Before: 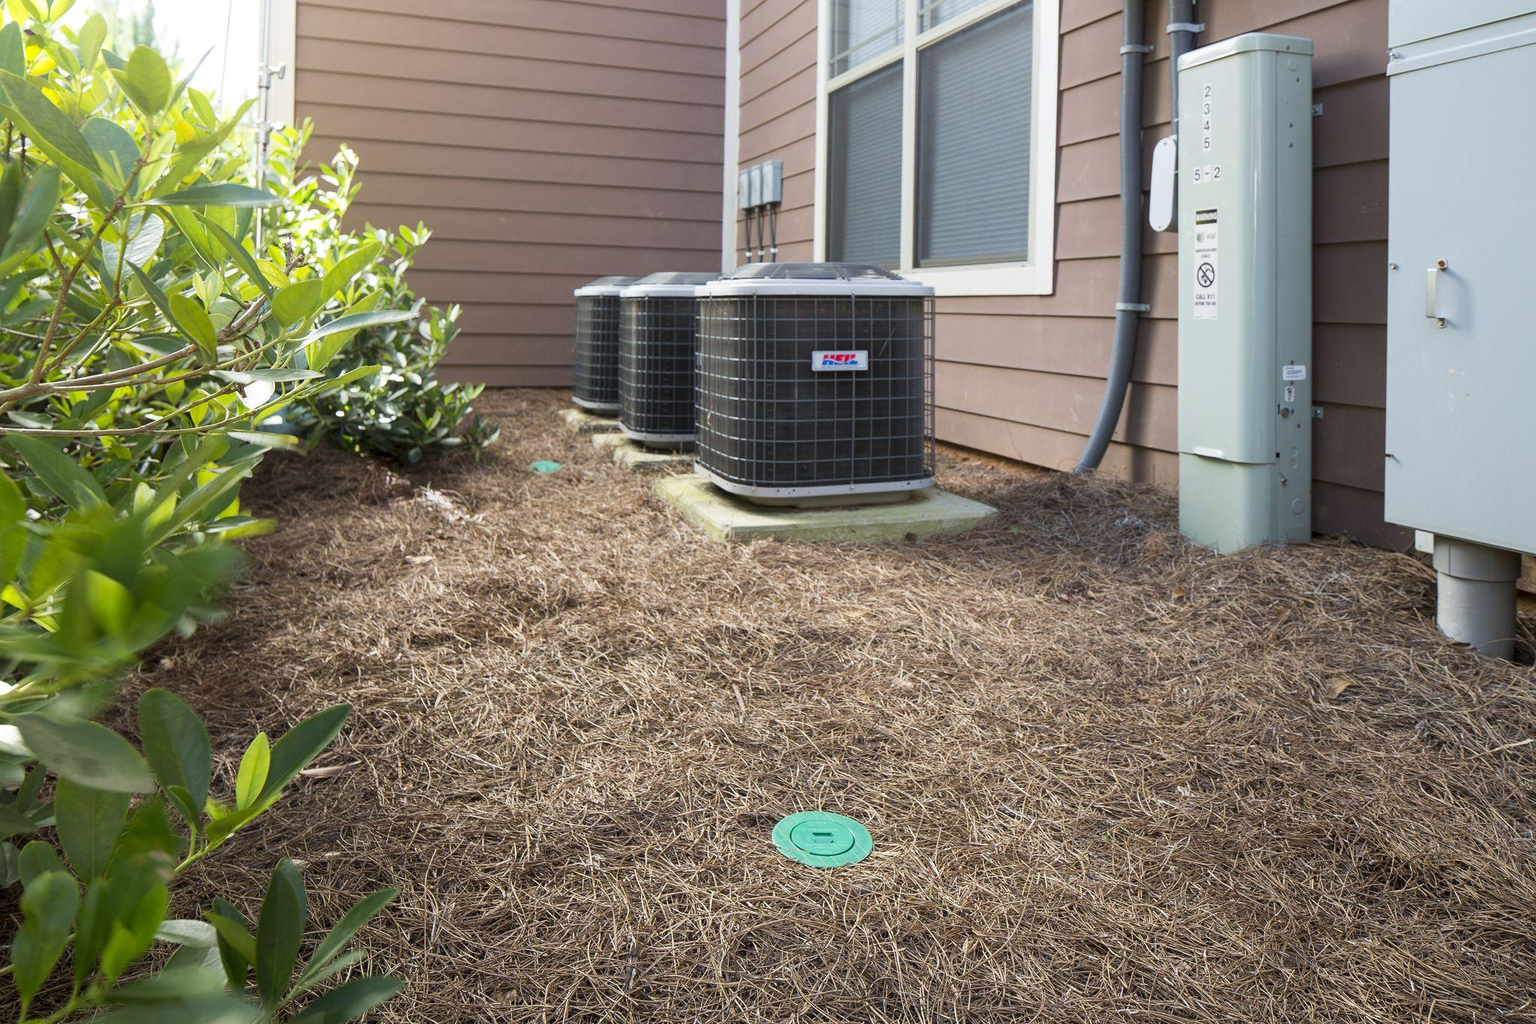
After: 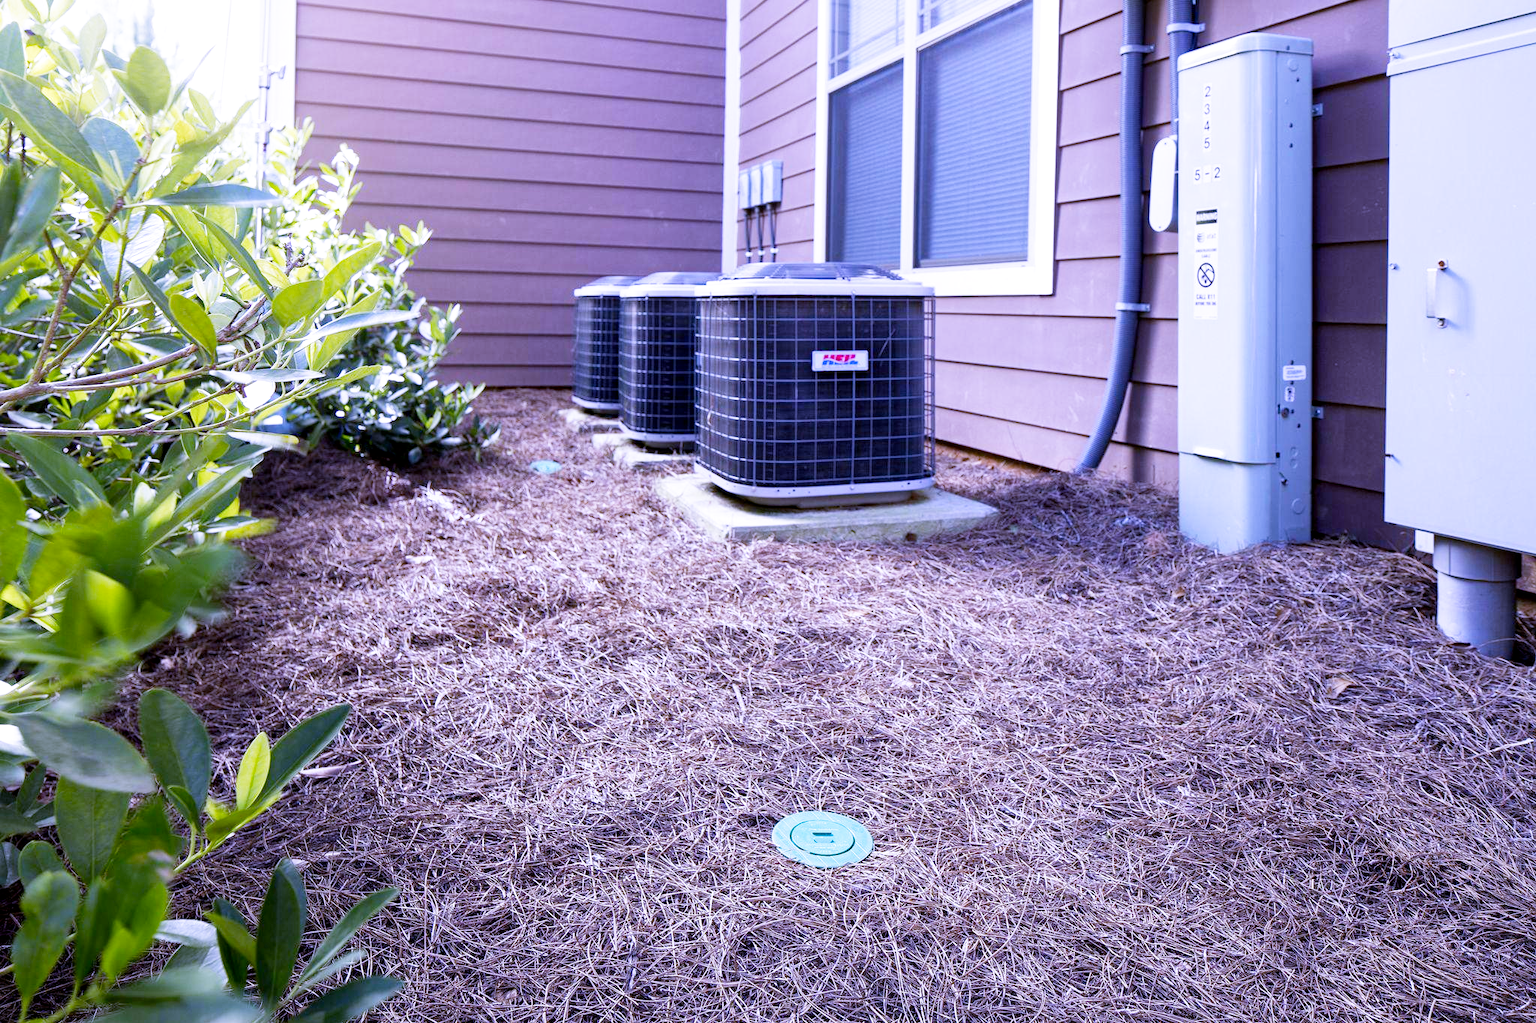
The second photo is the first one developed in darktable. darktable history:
white balance: red 0.98, blue 1.61
haze removal: compatibility mode true, adaptive false
local contrast: mode bilateral grid, contrast 20, coarseness 50, detail 120%, midtone range 0.2
filmic rgb: middle gray luminance 12.74%, black relative exposure -10.13 EV, white relative exposure 3.47 EV, threshold 6 EV, target black luminance 0%, hardness 5.74, latitude 44.69%, contrast 1.221, highlights saturation mix 5%, shadows ↔ highlights balance 26.78%, add noise in highlights 0, preserve chrominance no, color science v3 (2019), use custom middle-gray values true, iterations of high-quality reconstruction 0, contrast in highlights soft, enable highlight reconstruction true
